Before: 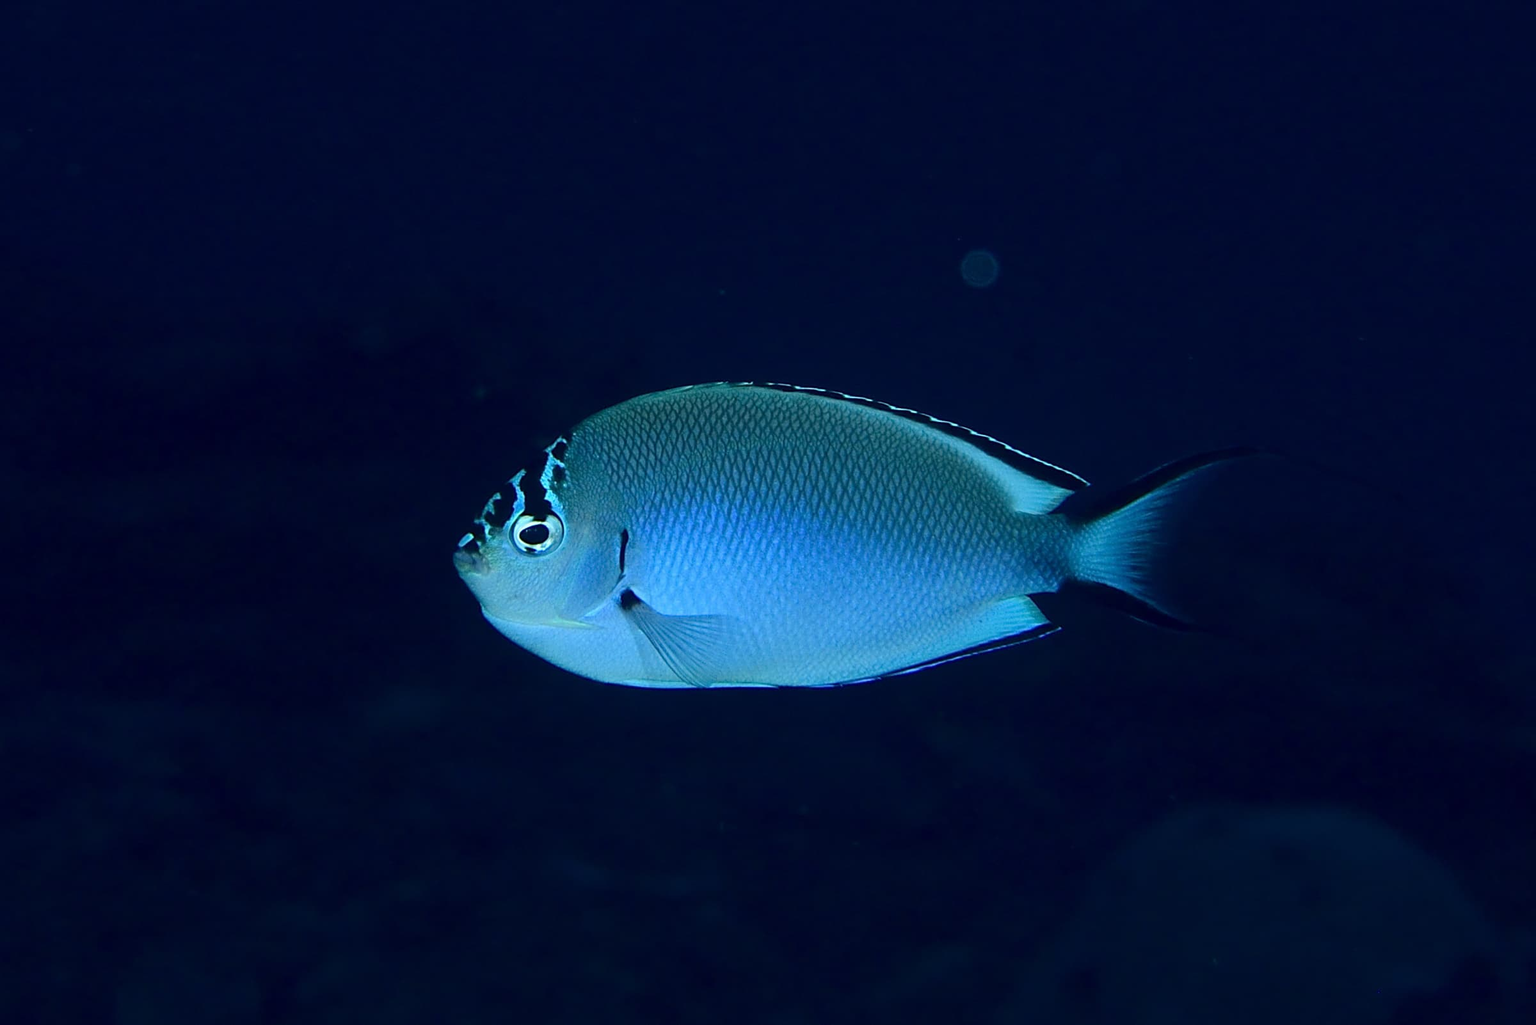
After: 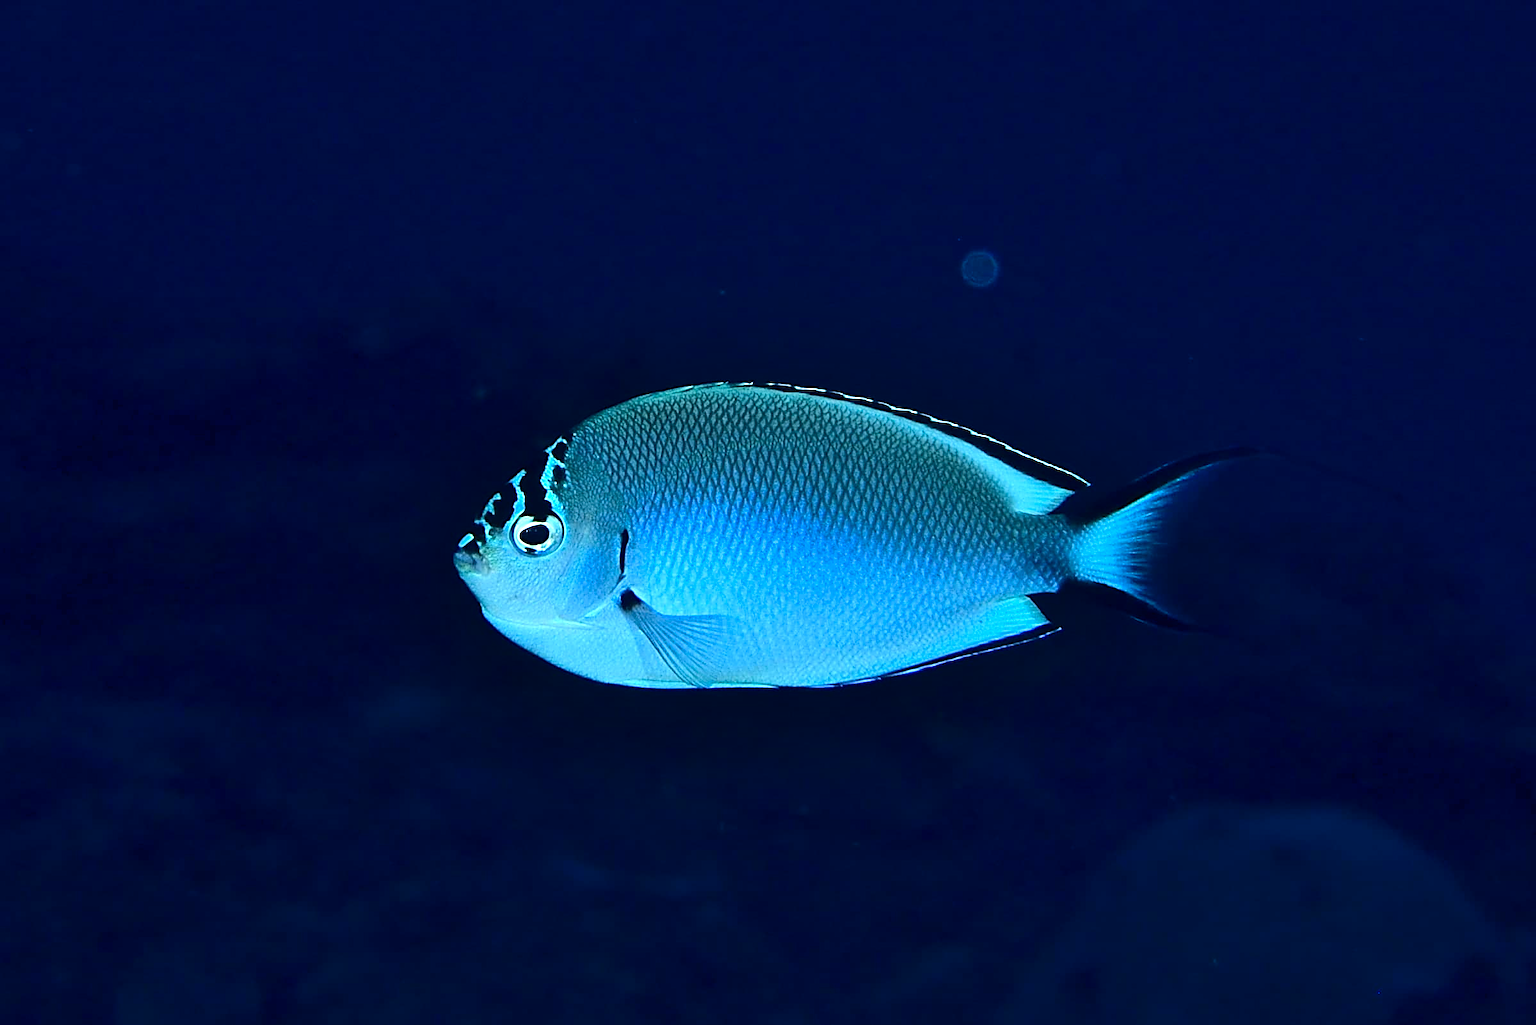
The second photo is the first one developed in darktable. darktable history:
tone equalizer: -8 EV -0.74 EV, -7 EV -0.693 EV, -6 EV -0.634 EV, -5 EV -0.362 EV, -3 EV 0.403 EV, -2 EV 0.6 EV, -1 EV 0.676 EV, +0 EV 0.73 EV, edges refinement/feathering 500, mask exposure compensation -1.57 EV, preserve details no
shadows and highlights: low approximation 0.01, soften with gaussian
sharpen: on, module defaults
contrast brightness saturation: saturation 0.097
